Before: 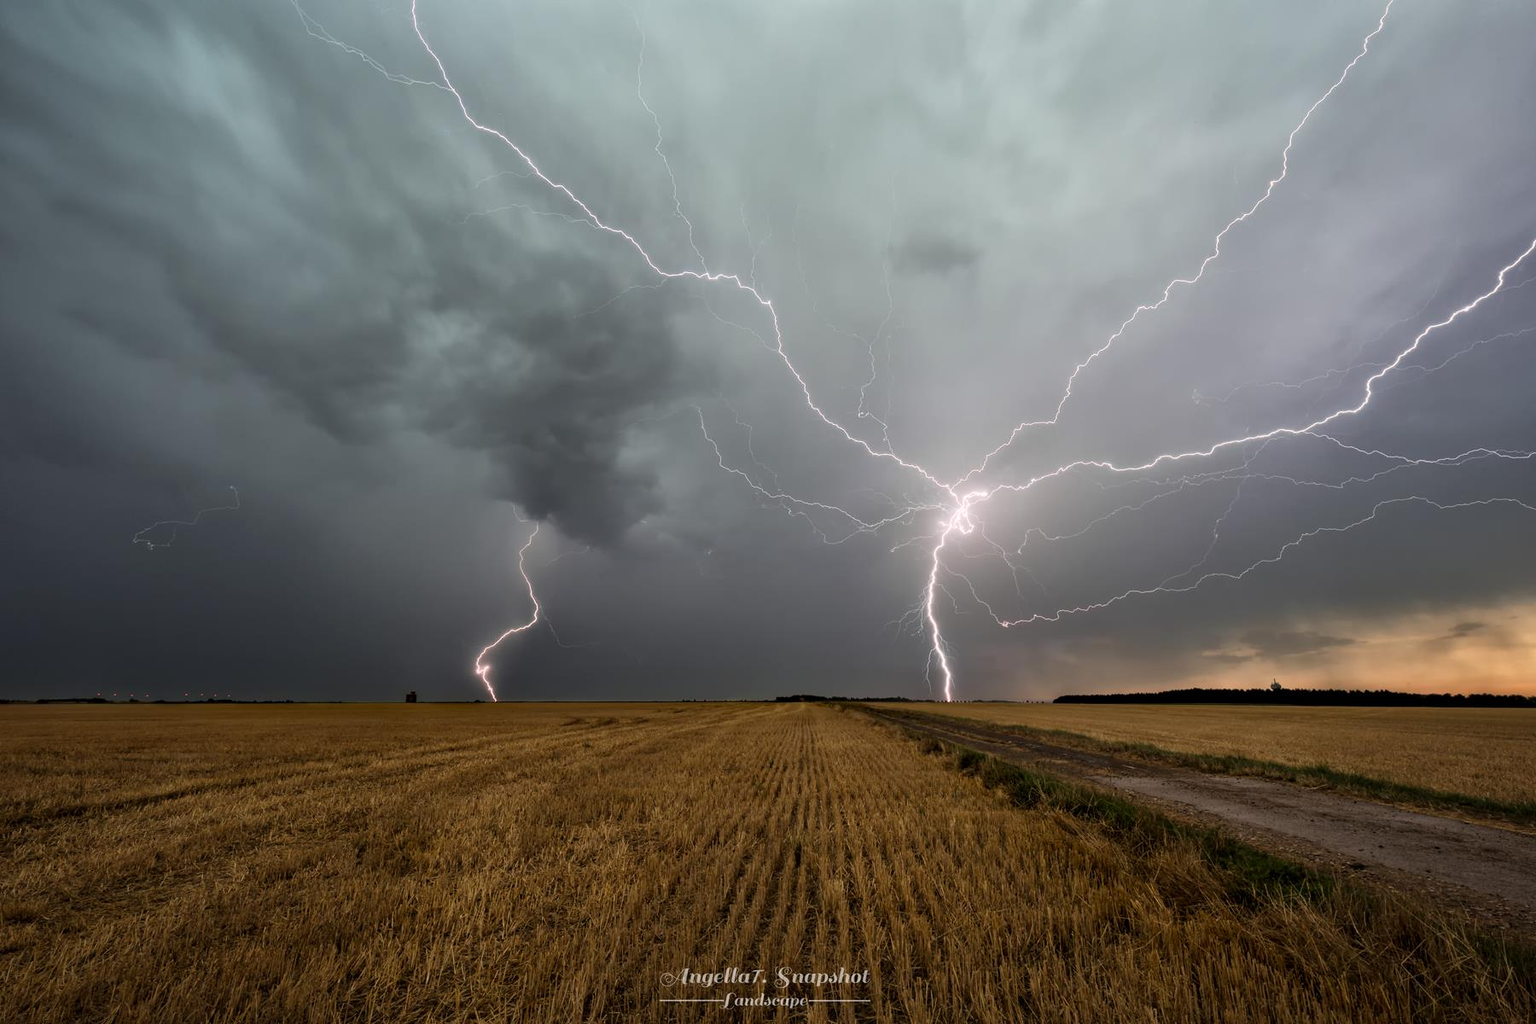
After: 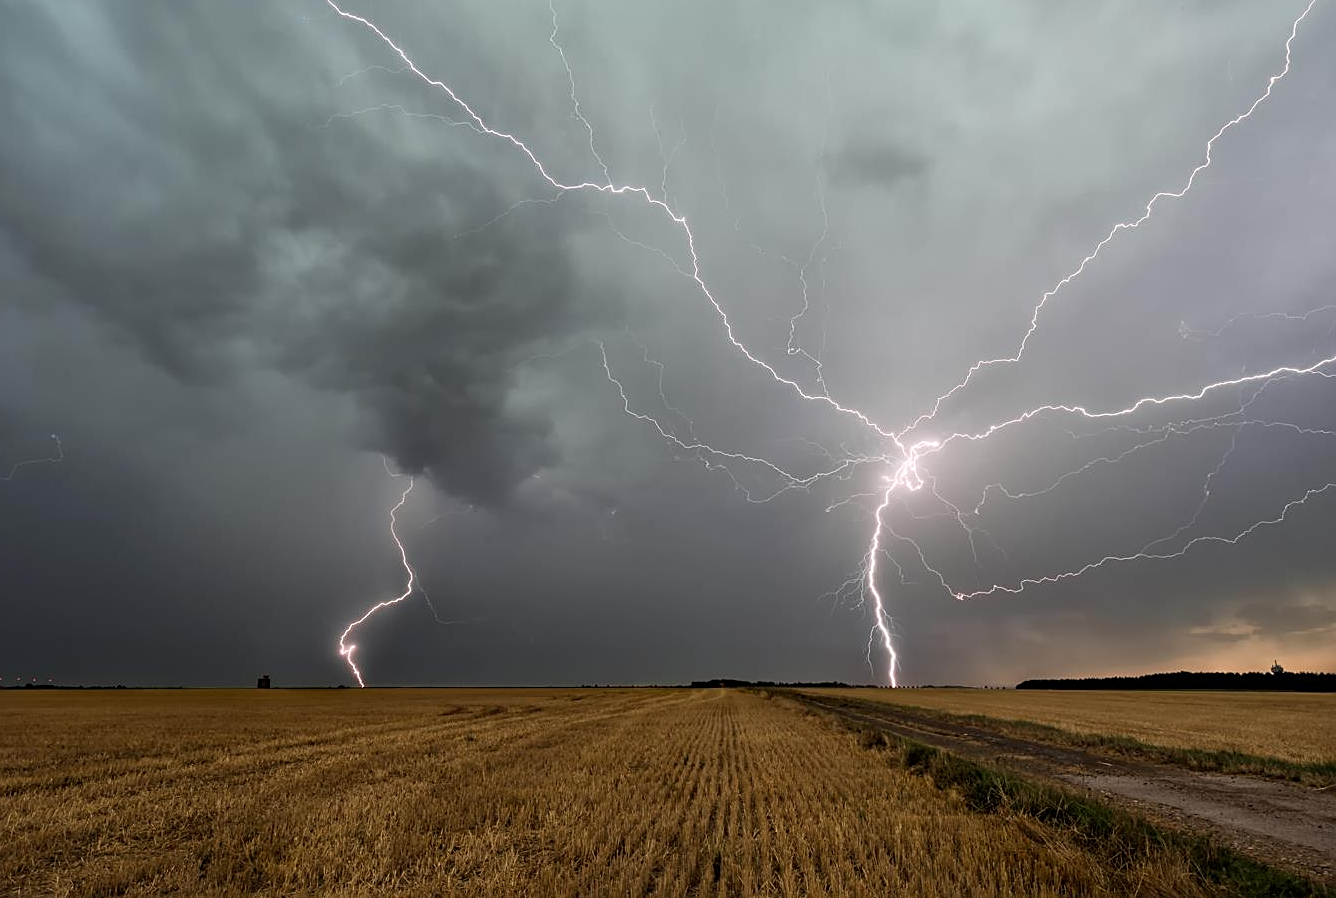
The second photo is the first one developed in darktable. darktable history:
crop and rotate: left 12.162%, top 11.329%, right 13.581%, bottom 13.825%
sharpen: on, module defaults
